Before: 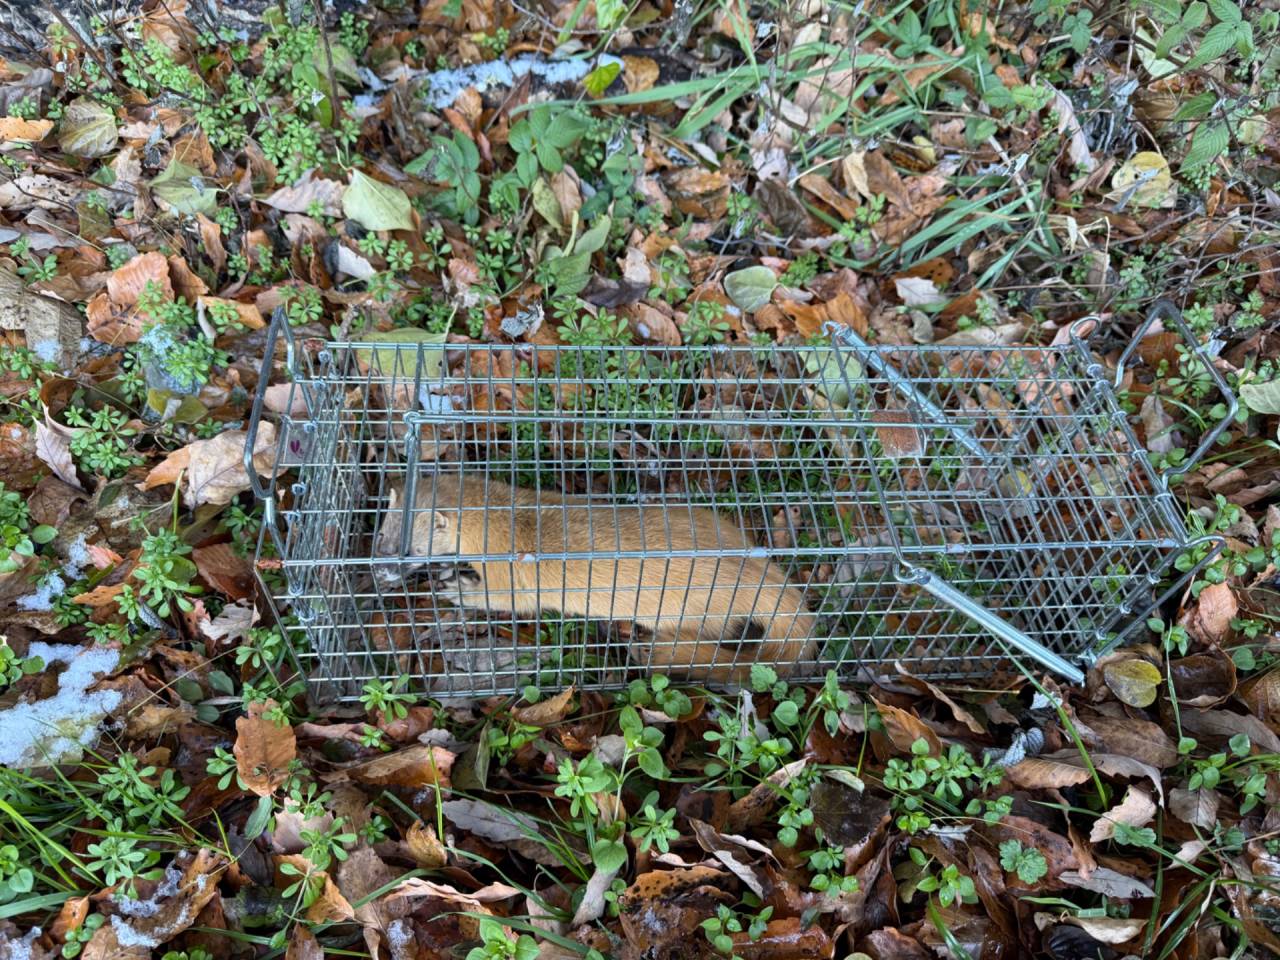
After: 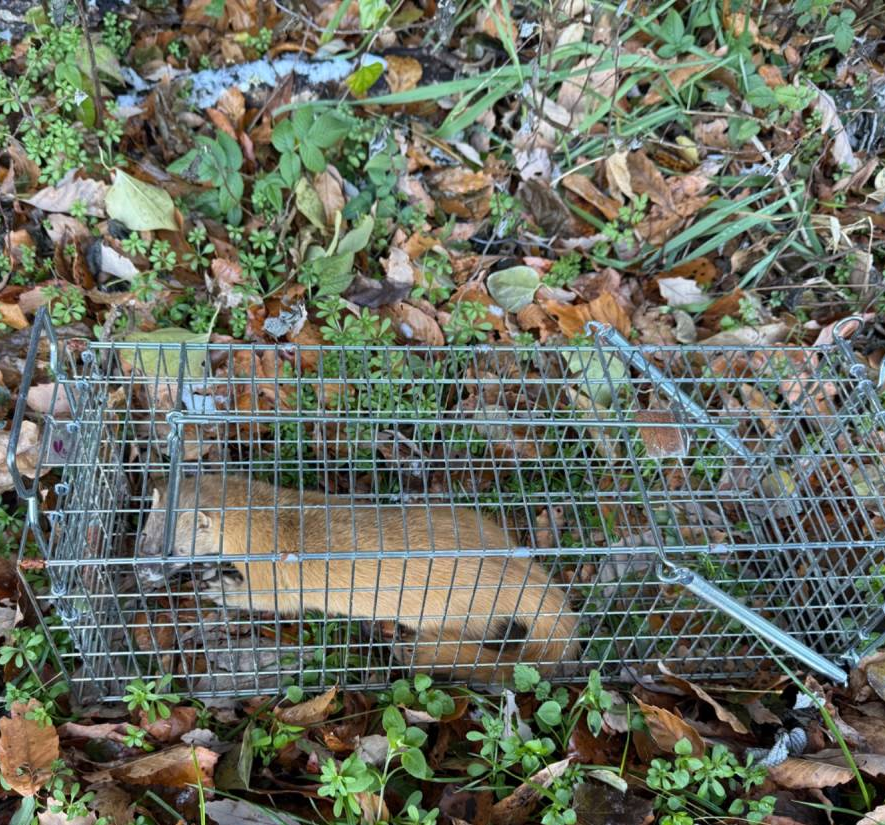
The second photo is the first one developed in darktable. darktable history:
crop: left 18.564%, right 12.291%, bottom 14.034%
